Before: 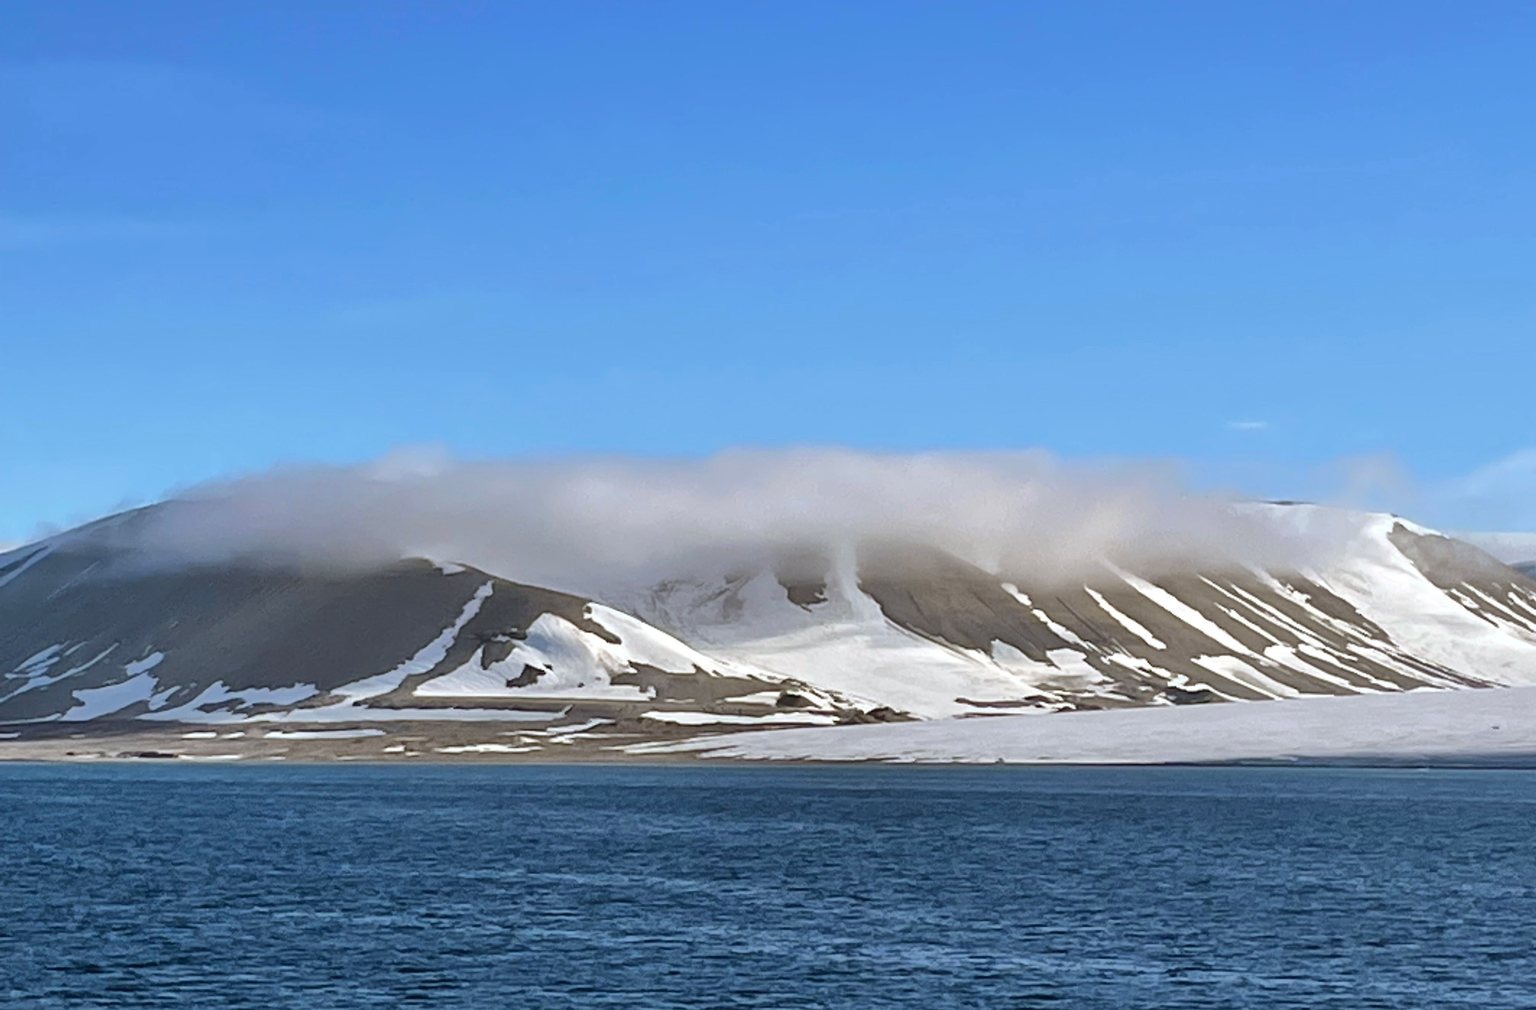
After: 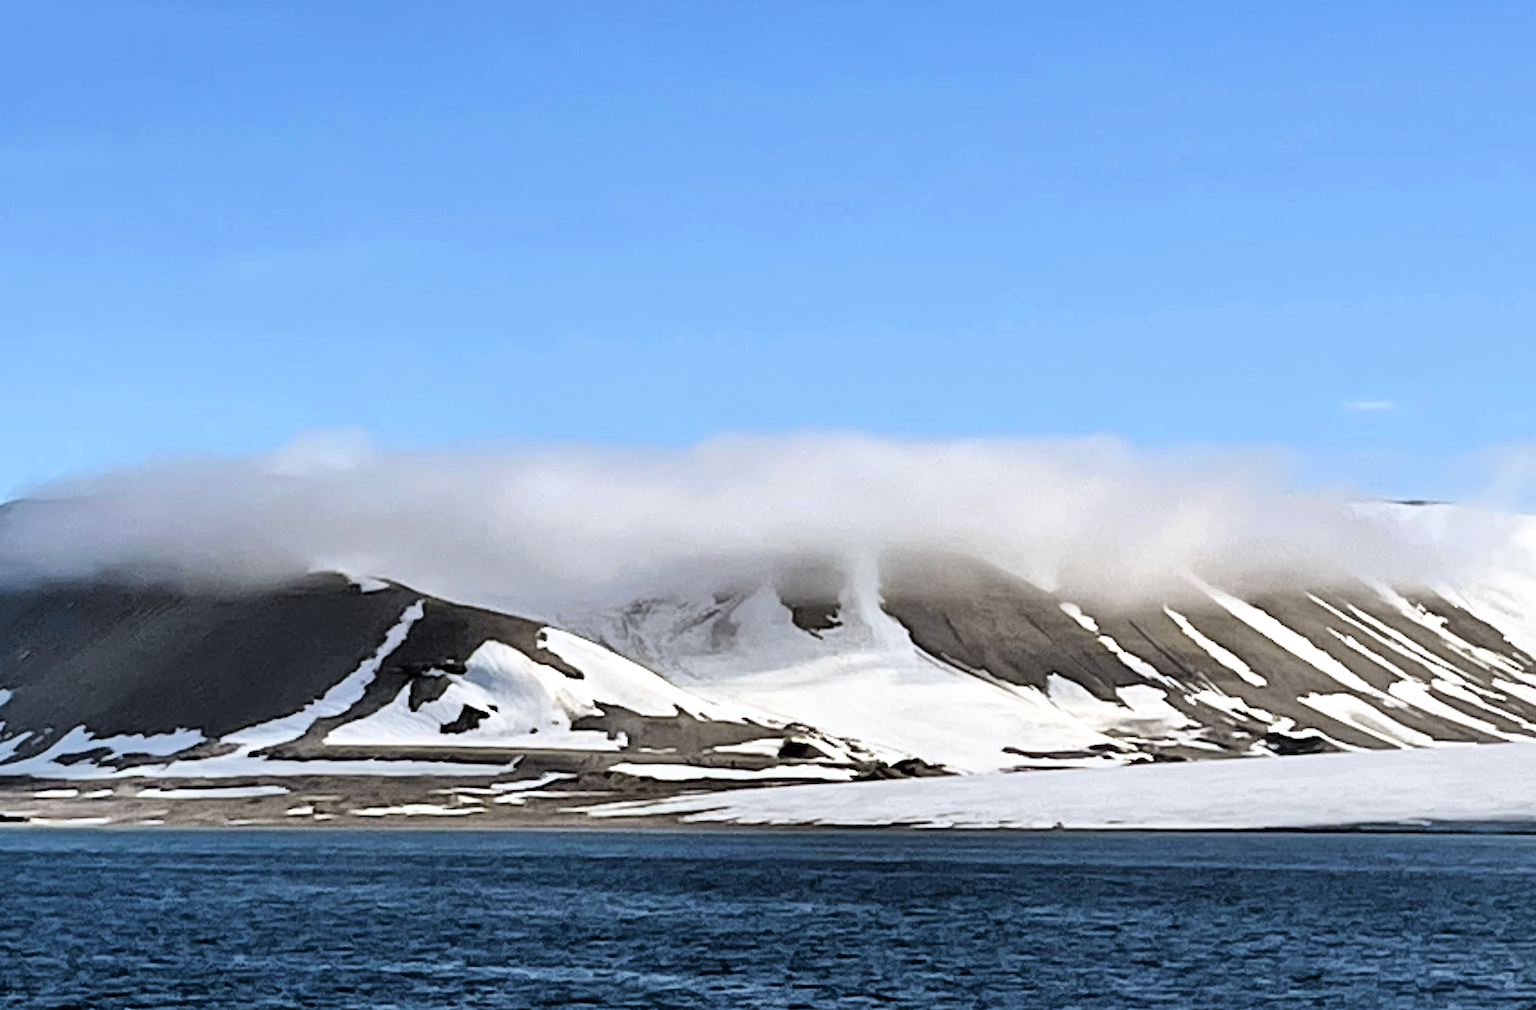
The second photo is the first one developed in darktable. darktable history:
filmic rgb: black relative exposure -3.75 EV, white relative exposure 2.4 EV, dynamic range scaling -50%, hardness 3.42, latitude 30%, contrast 1.8
crop and rotate: left 10.071%, top 10.071%, right 10.02%, bottom 10.02%
